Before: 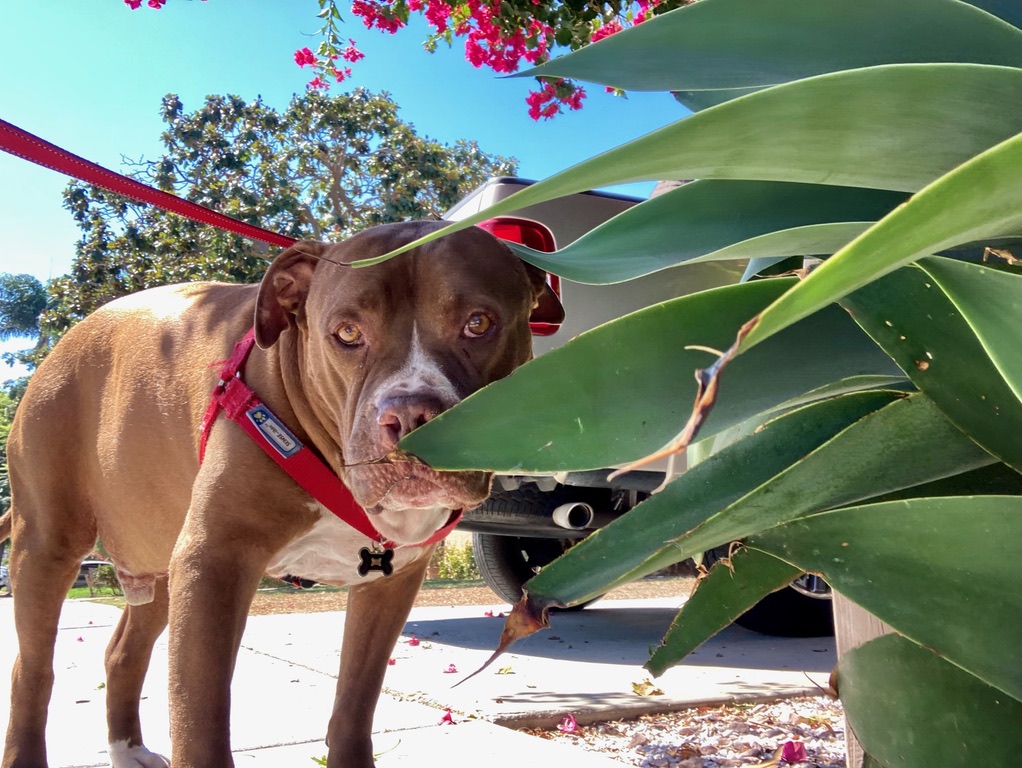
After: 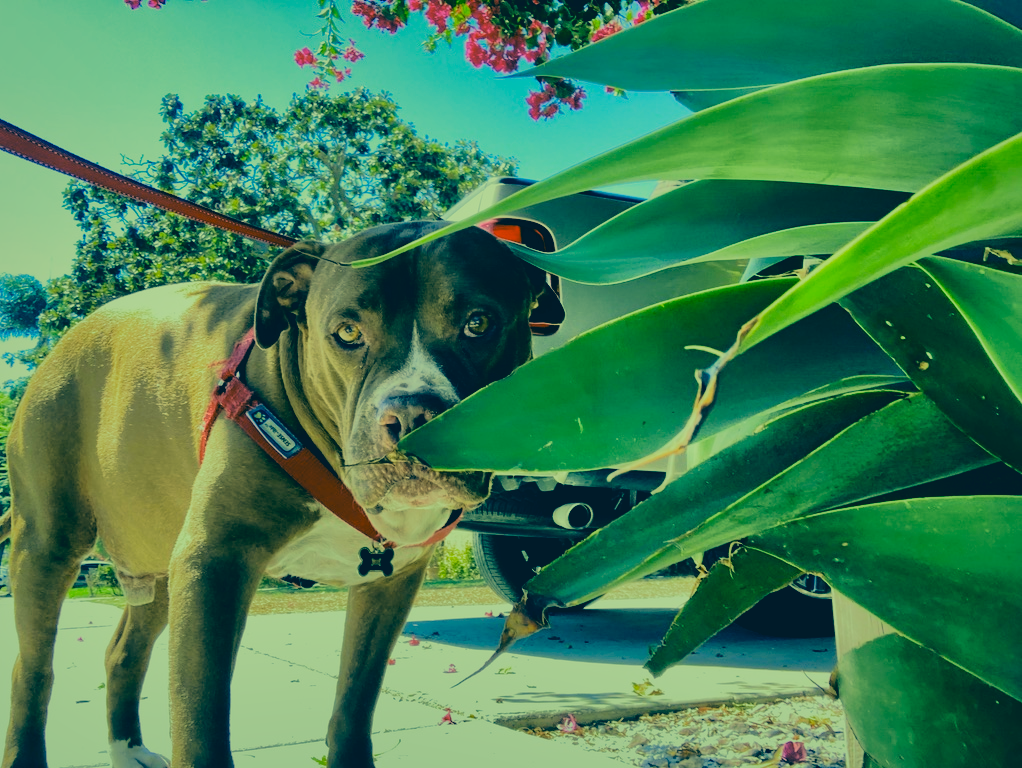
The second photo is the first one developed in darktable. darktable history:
color correction: highlights a* -16.17, highlights b* 39.75, shadows a* -39.44, shadows b* -25.59
tone curve: curves: ch0 [(0, 0.008) (0.081, 0.044) (0.177, 0.123) (0.283, 0.253) (0.416, 0.449) (0.495, 0.524) (0.661, 0.756) (0.796, 0.859) (1, 0.951)]; ch1 [(0, 0) (0.161, 0.092) (0.35, 0.33) (0.392, 0.392) (0.427, 0.426) (0.479, 0.472) (0.505, 0.5) (0.521, 0.524) (0.567, 0.556) (0.583, 0.588) (0.625, 0.627) (0.678, 0.733) (1, 1)]; ch2 [(0, 0) (0.346, 0.362) (0.404, 0.427) (0.502, 0.499) (0.531, 0.523) (0.544, 0.561) (0.58, 0.59) (0.629, 0.642) (0.717, 0.678) (1, 1)], color space Lab, linked channels, preserve colors none
shadows and highlights: shadows -19.24, highlights -73.32
filmic rgb: black relative exposure -11.39 EV, white relative exposure 3.26 EV, threshold 5.95 EV, hardness 6.71, preserve chrominance no, color science v3 (2019), use custom middle-gray values true, enable highlight reconstruction true
